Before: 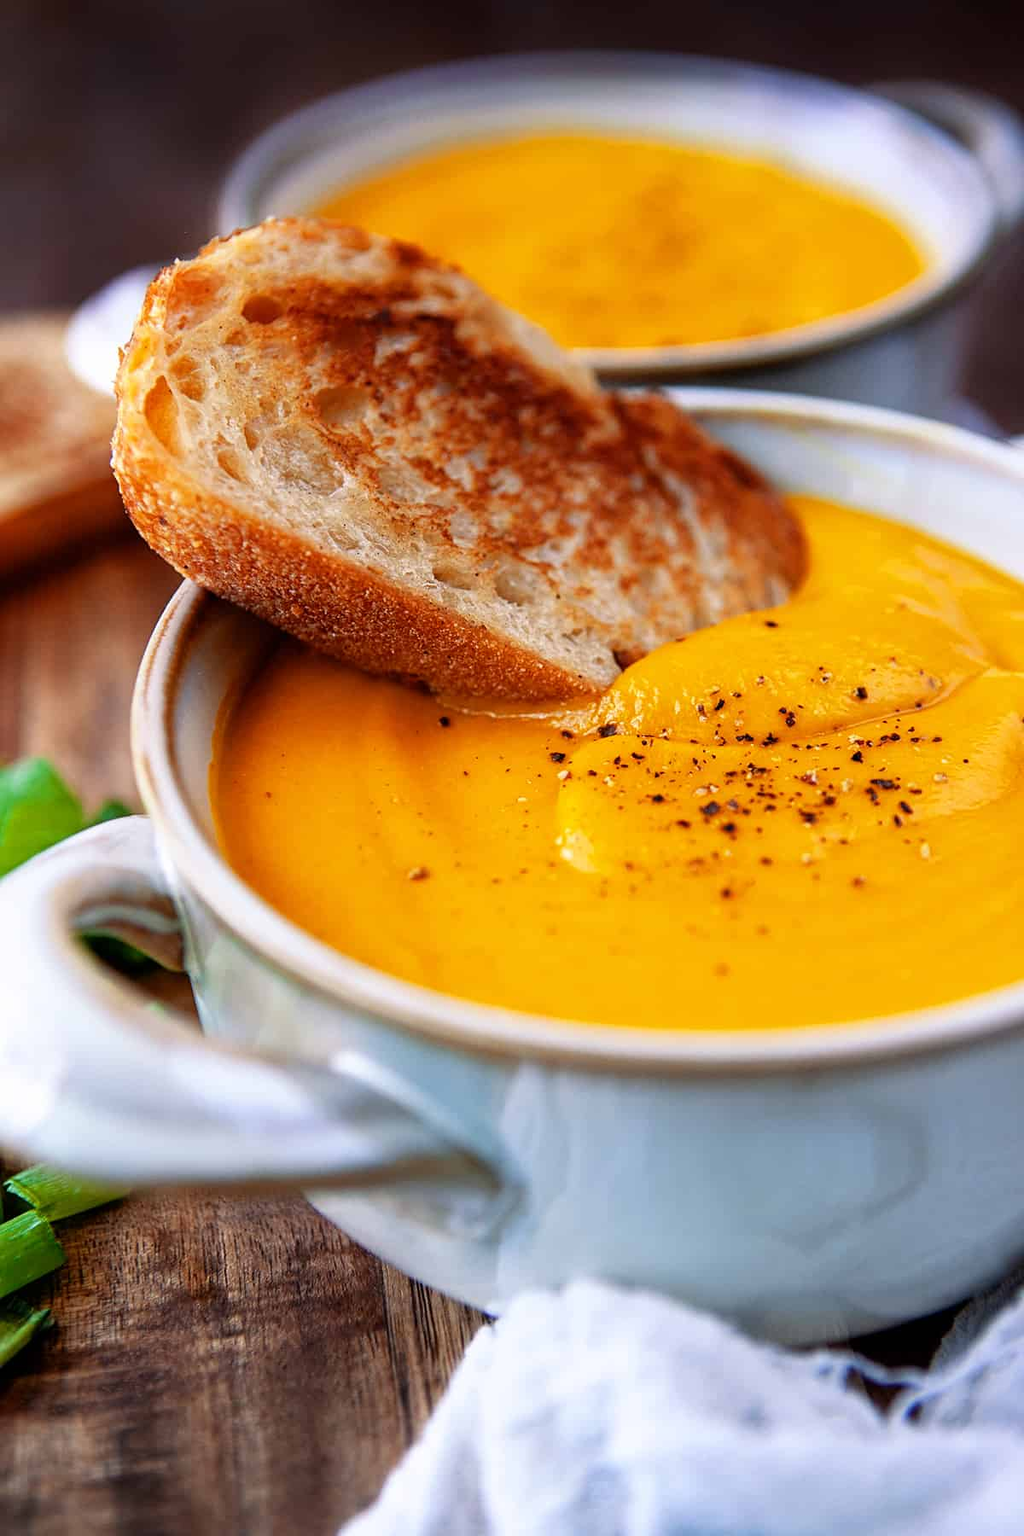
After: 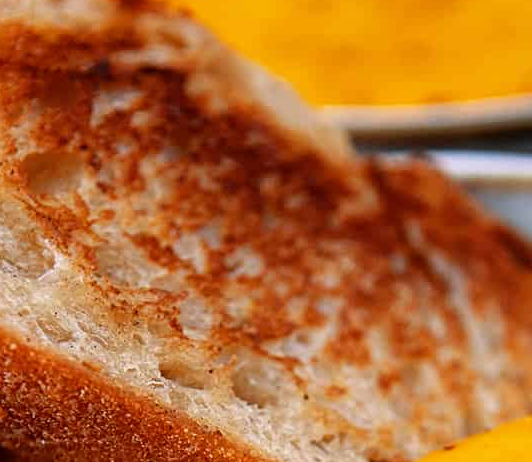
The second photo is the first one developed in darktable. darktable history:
crop: left 29.068%, top 16.823%, right 26.585%, bottom 57.486%
